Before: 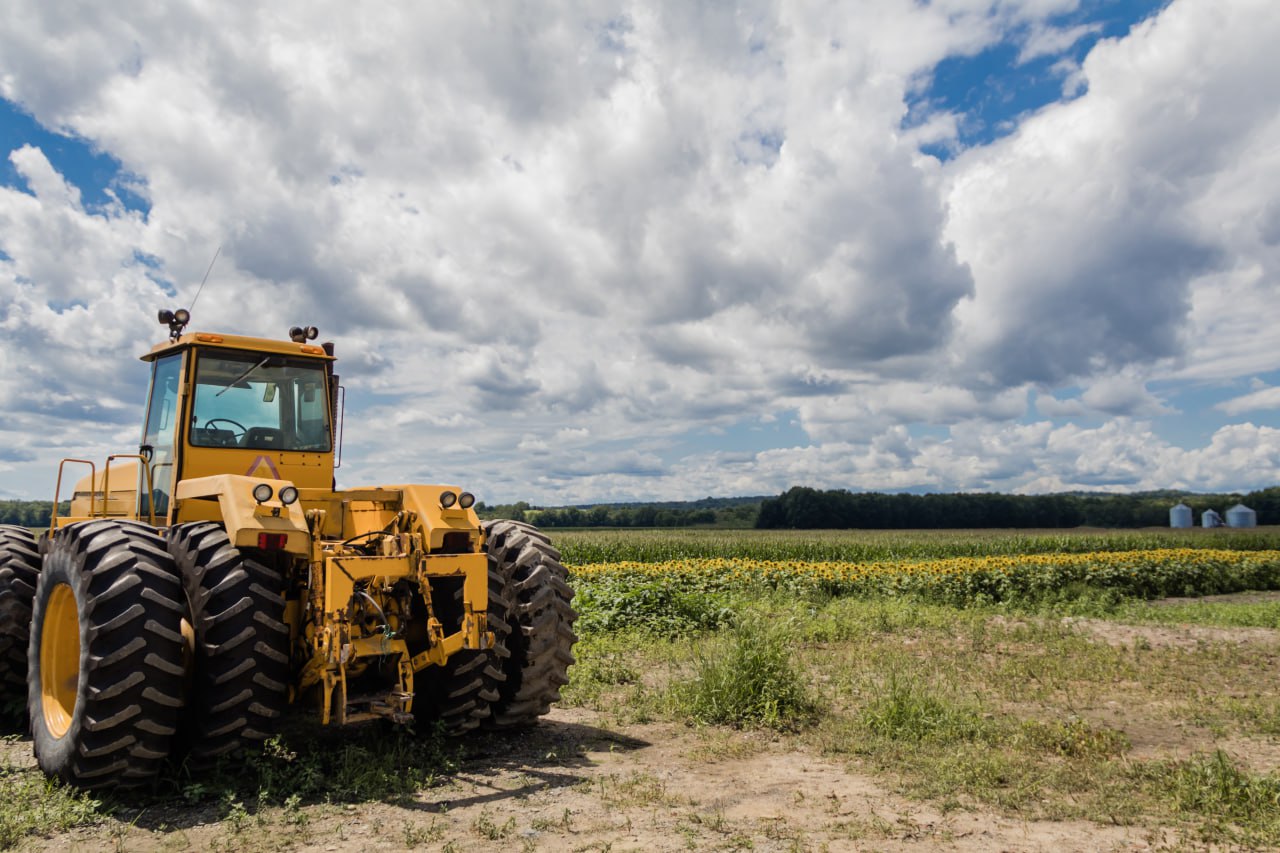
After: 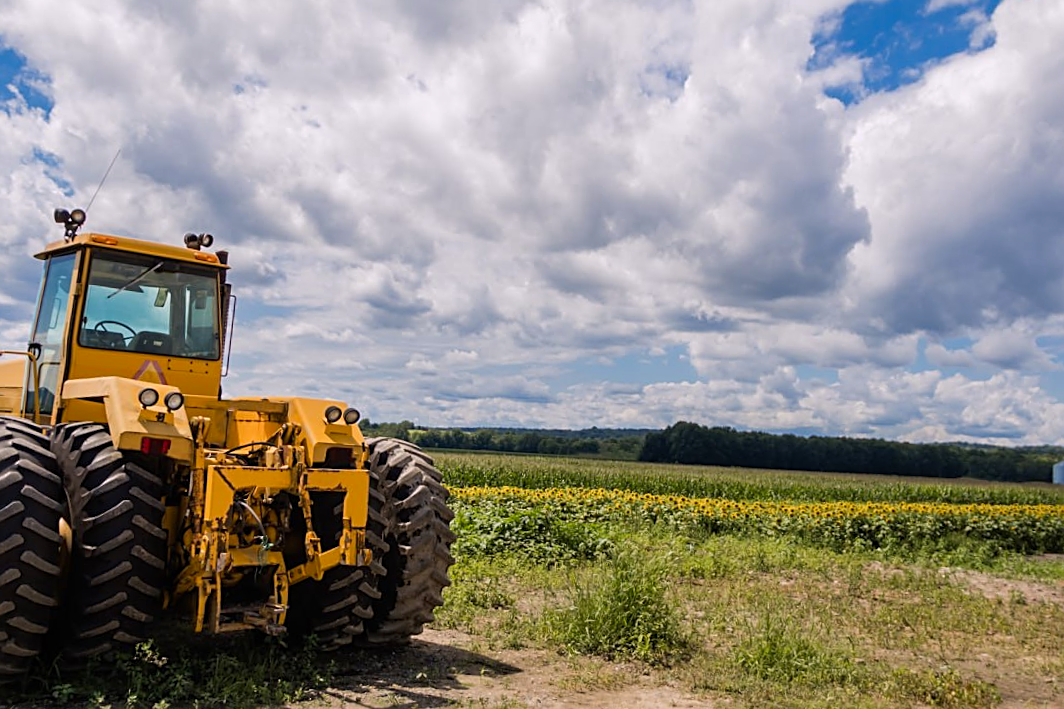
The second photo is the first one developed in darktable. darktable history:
crop and rotate: angle -3.27°, left 5.211%, top 5.211%, right 4.607%, bottom 4.607%
color correction: highlights a* 3.22, highlights b* 1.93, saturation 1.19
white balance: red 0.983, blue 1.036
sharpen: on, module defaults
